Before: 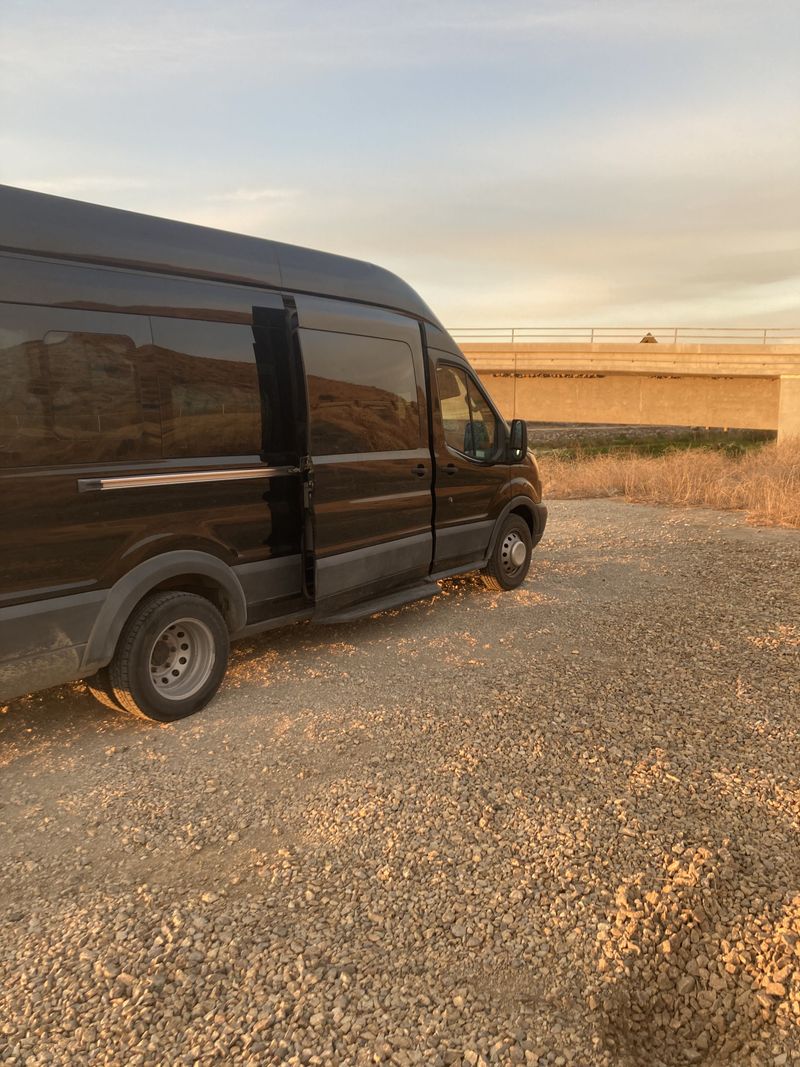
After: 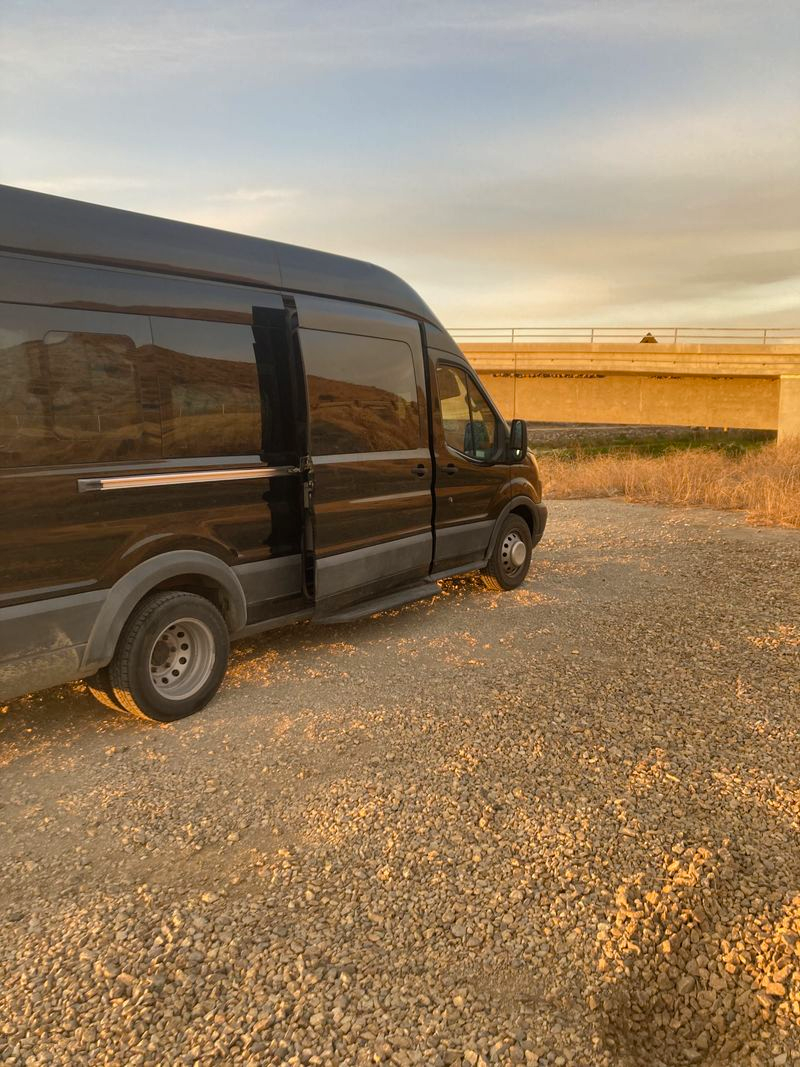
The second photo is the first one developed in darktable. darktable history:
color balance rgb: shadows lift › chroma 0.997%, shadows lift › hue 111.29°, perceptual saturation grading › global saturation 19.622%
shadows and highlights: shadows 52.53, soften with gaussian
